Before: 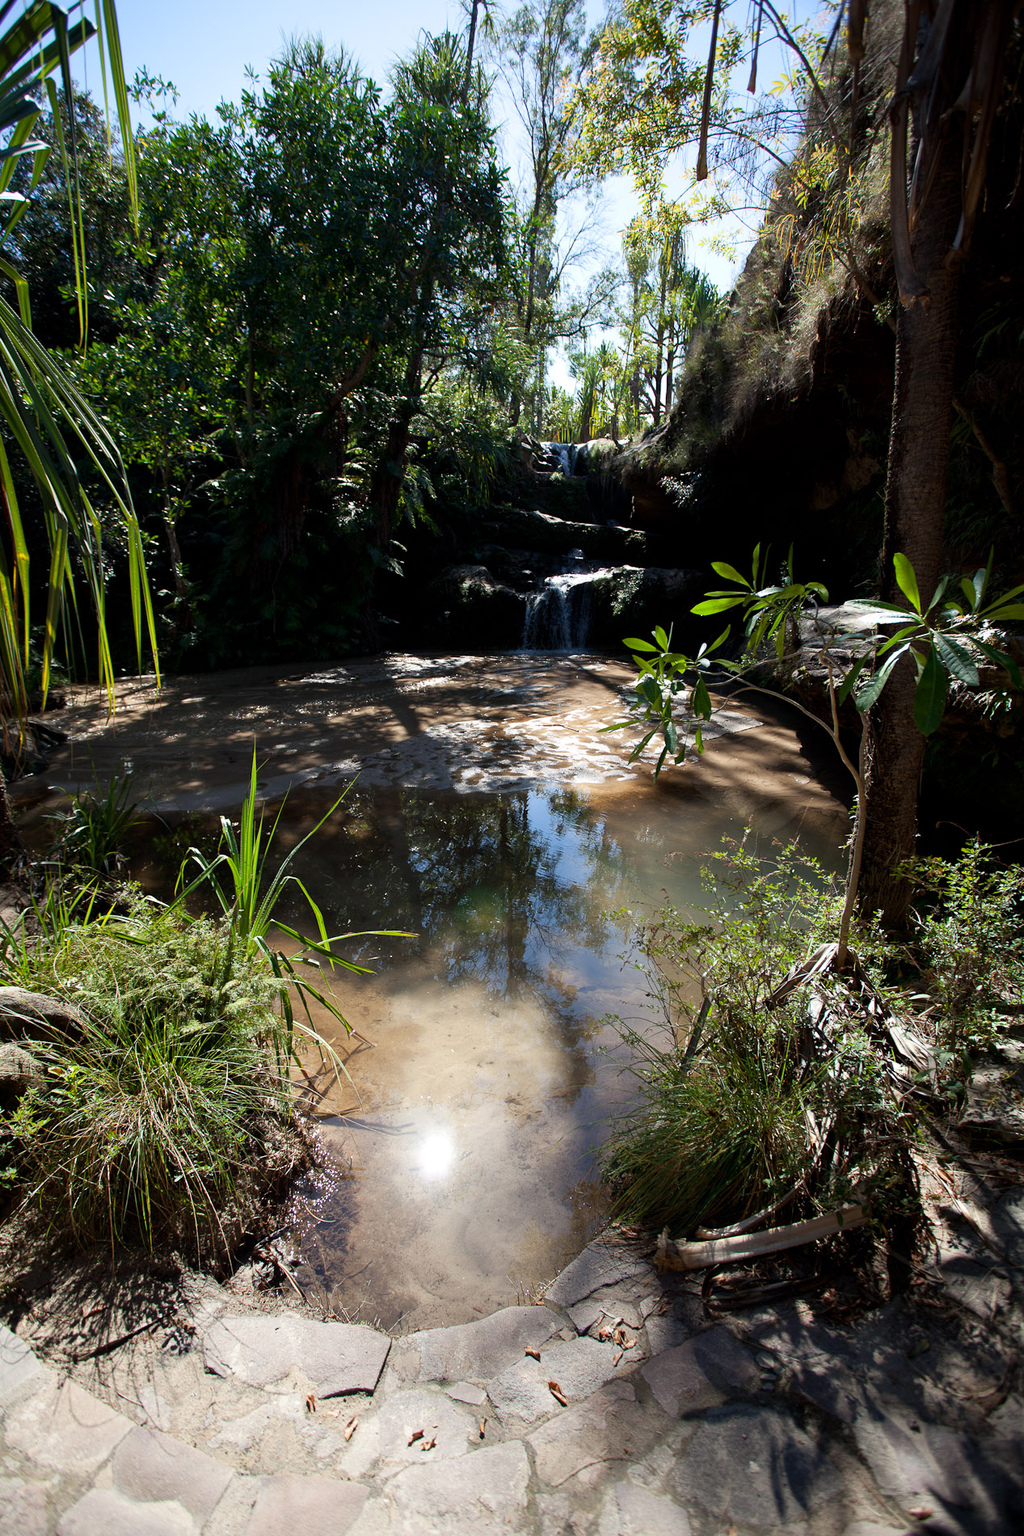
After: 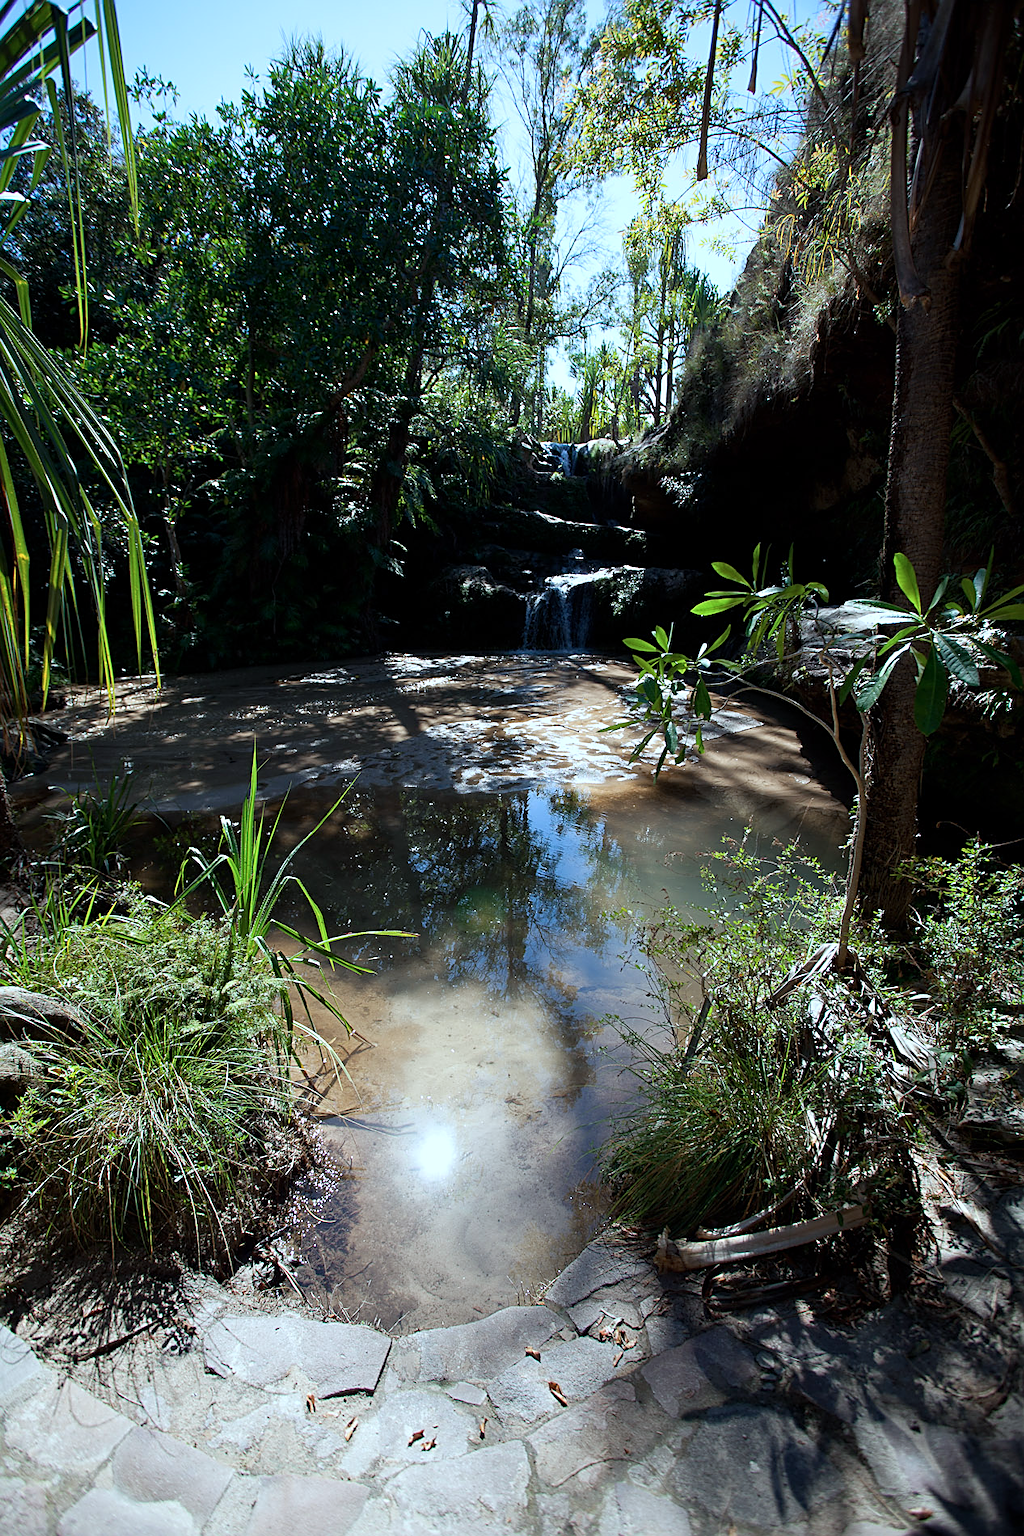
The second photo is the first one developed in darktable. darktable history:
sharpen: on, module defaults
color calibration: illuminant F (fluorescent), F source F9 (Cool White Deluxe 4150 K) – high CRI, x 0.374, y 0.373, temperature 4158.34 K
